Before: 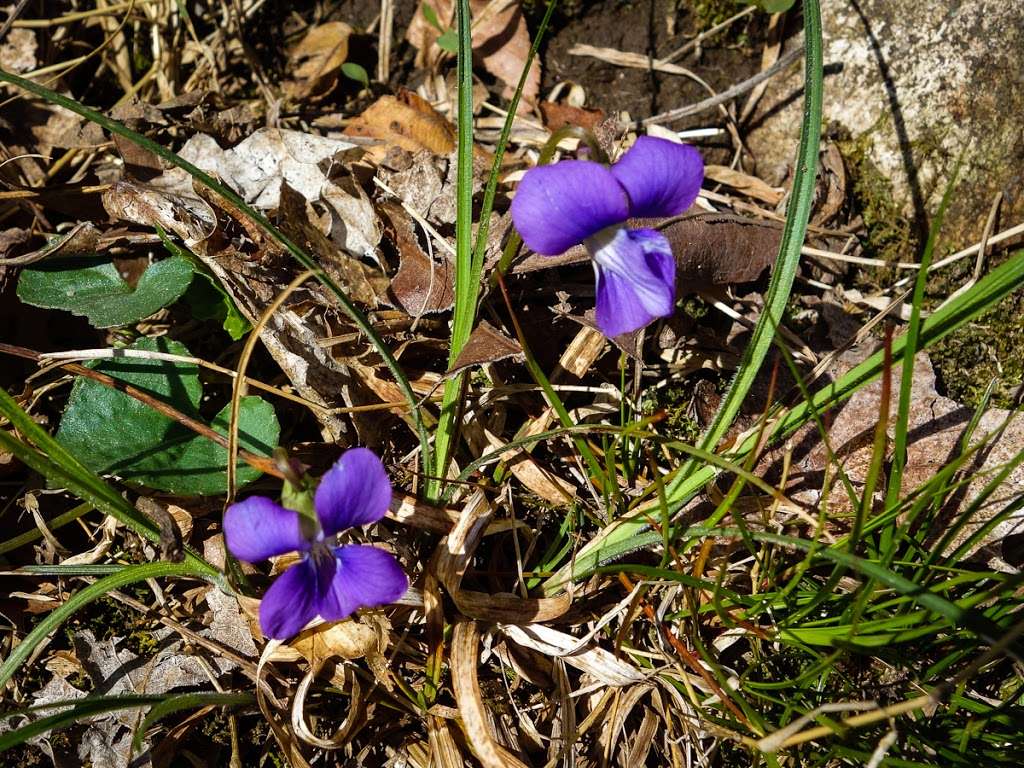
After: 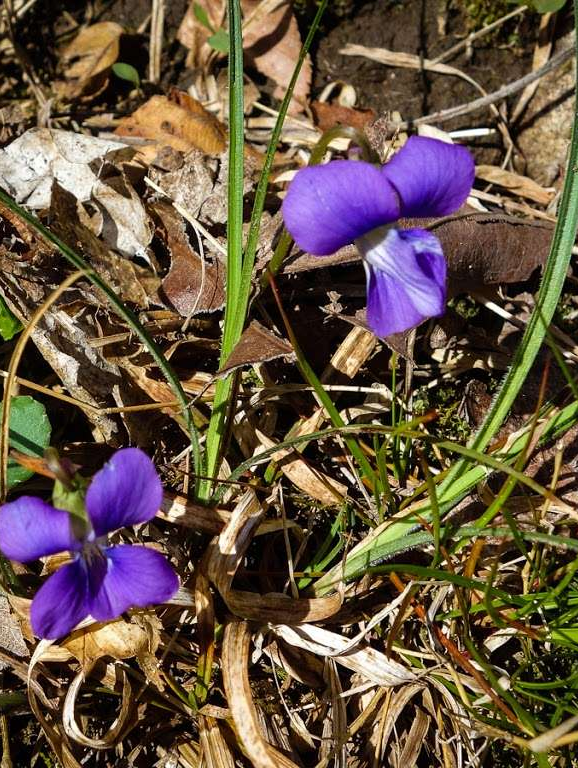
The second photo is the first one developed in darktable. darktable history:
crop and rotate: left 22.436%, right 21.032%
